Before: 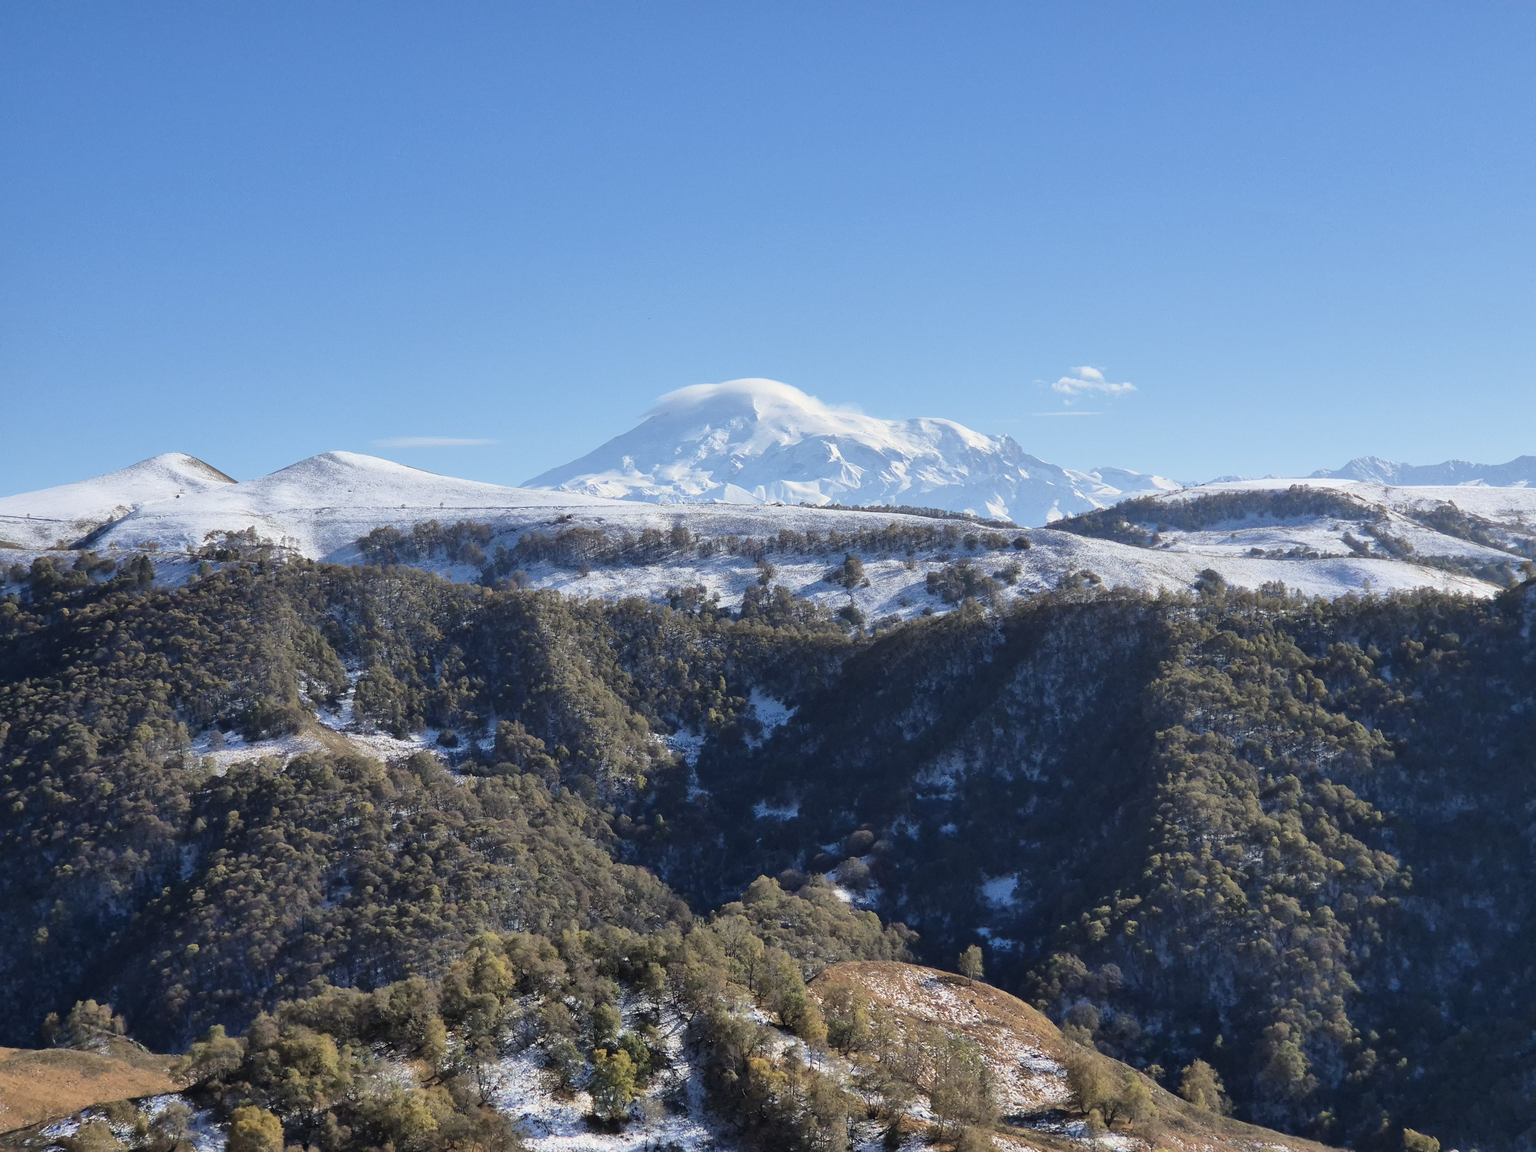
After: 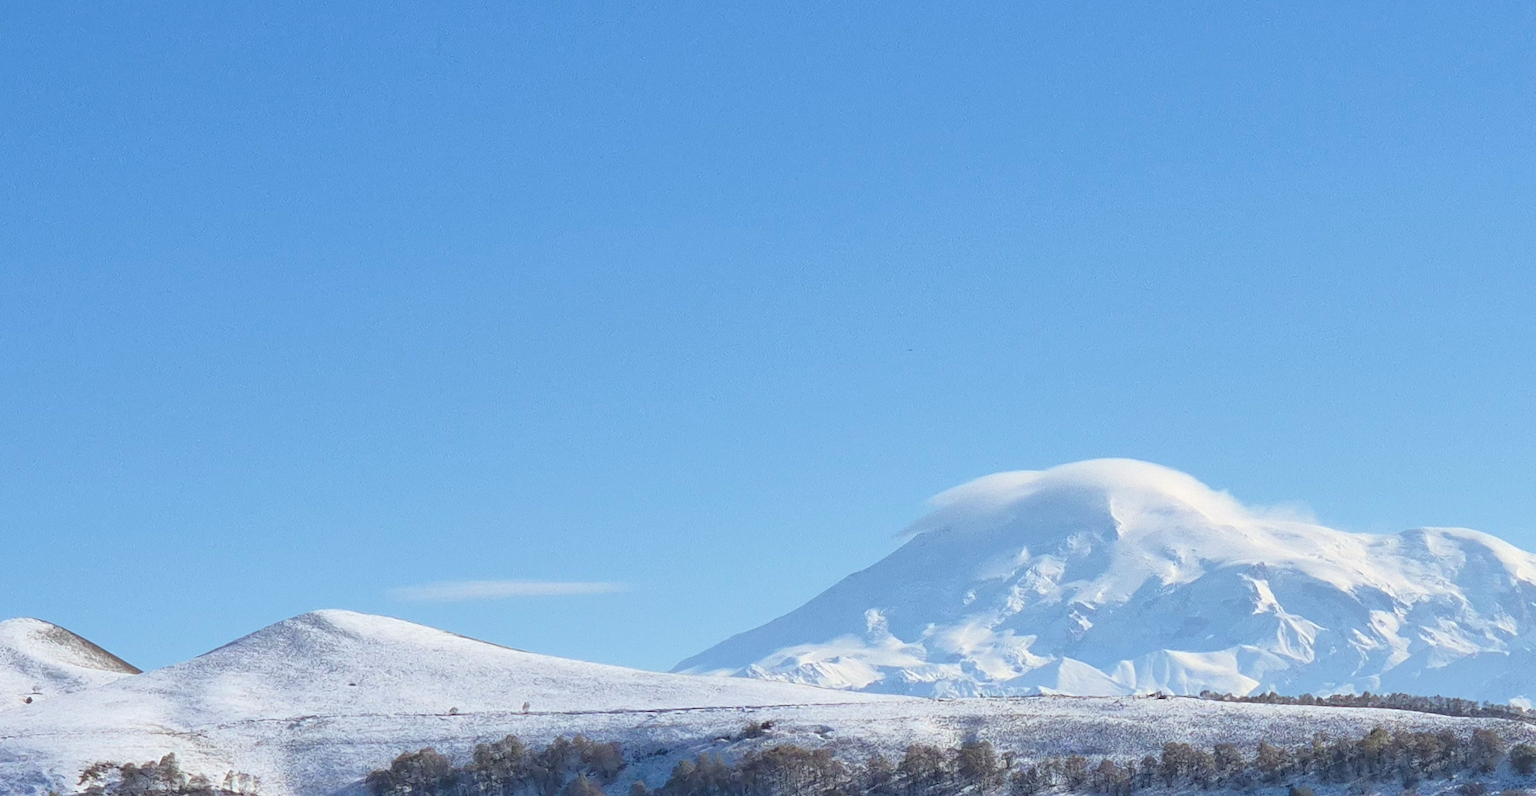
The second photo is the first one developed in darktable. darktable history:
rotate and perspective: rotation -1°, crop left 0.011, crop right 0.989, crop top 0.025, crop bottom 0.975
crop: left 10.121%, top 10.631%, right 36.218%, bottom 51.526%
